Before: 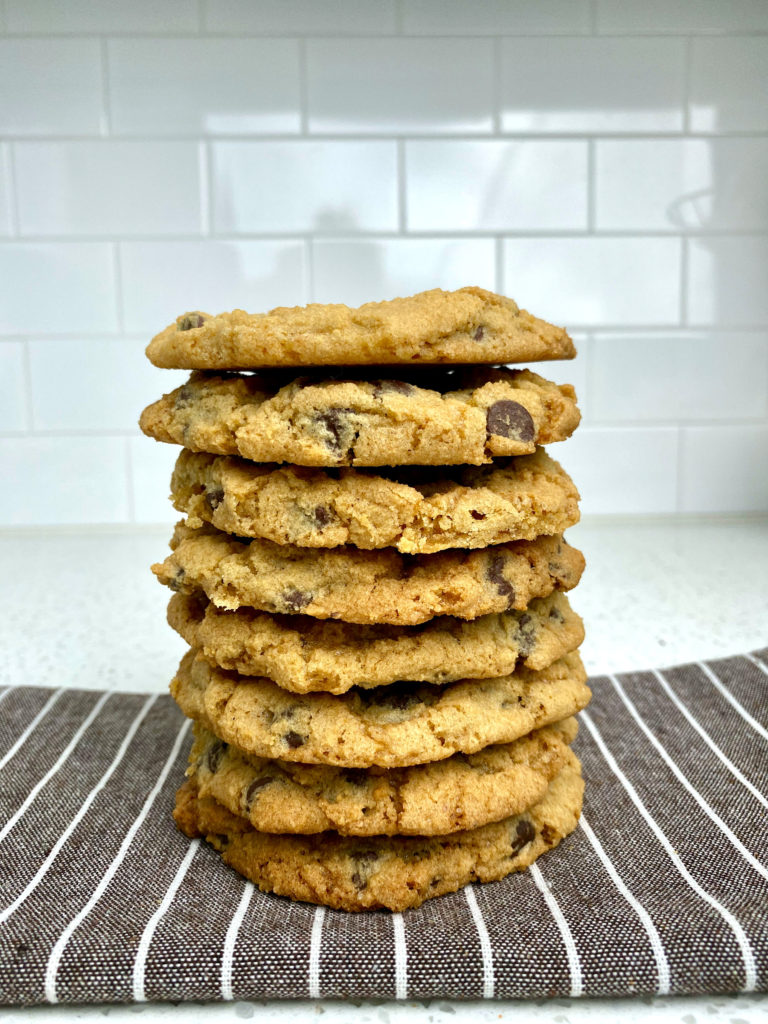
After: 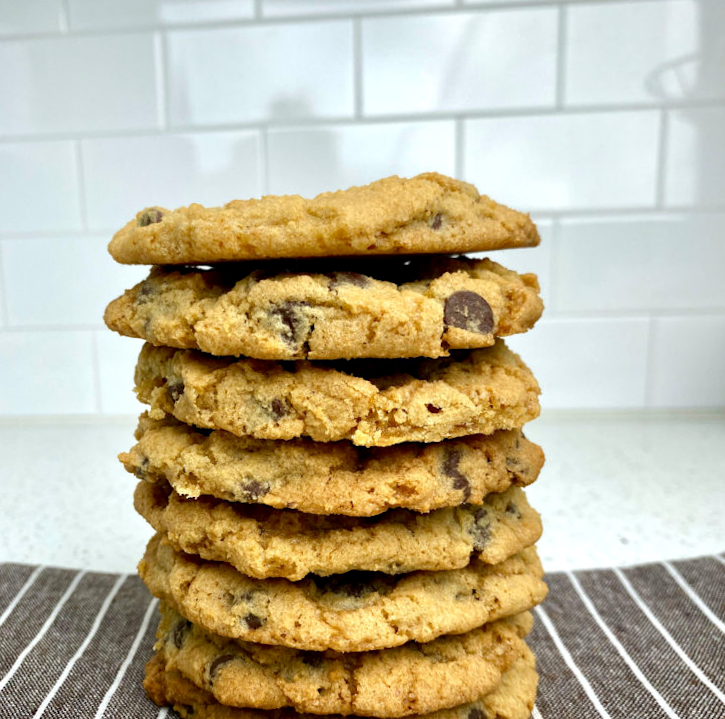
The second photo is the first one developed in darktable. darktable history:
crop: top 11.038%, bottom 13.962%
exposure: black level correction 0.001, exposure 0.014 EV, compensate highlight preservation false
rotate and perspective: rotation 0.062°, lens shift (vertical) 0.115, lens shift (horizontal) -0.133, crop left 0.047, crop right 0.94, crop top 0.061, crop bottom 0.94
tone equalizer: on, module defaults
